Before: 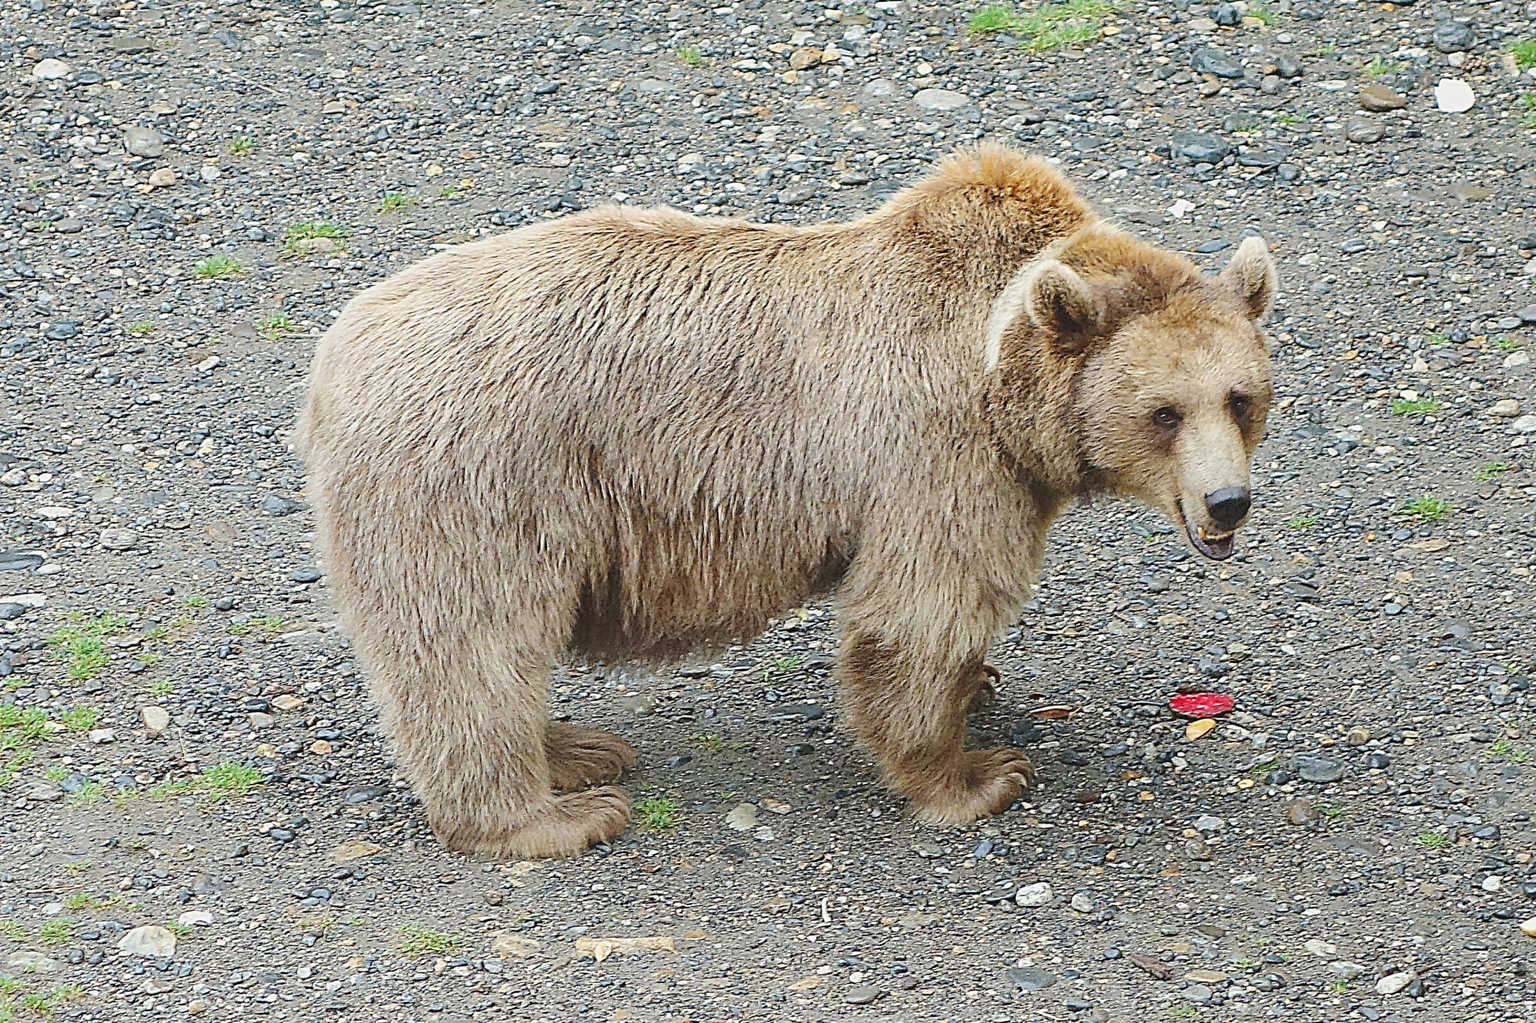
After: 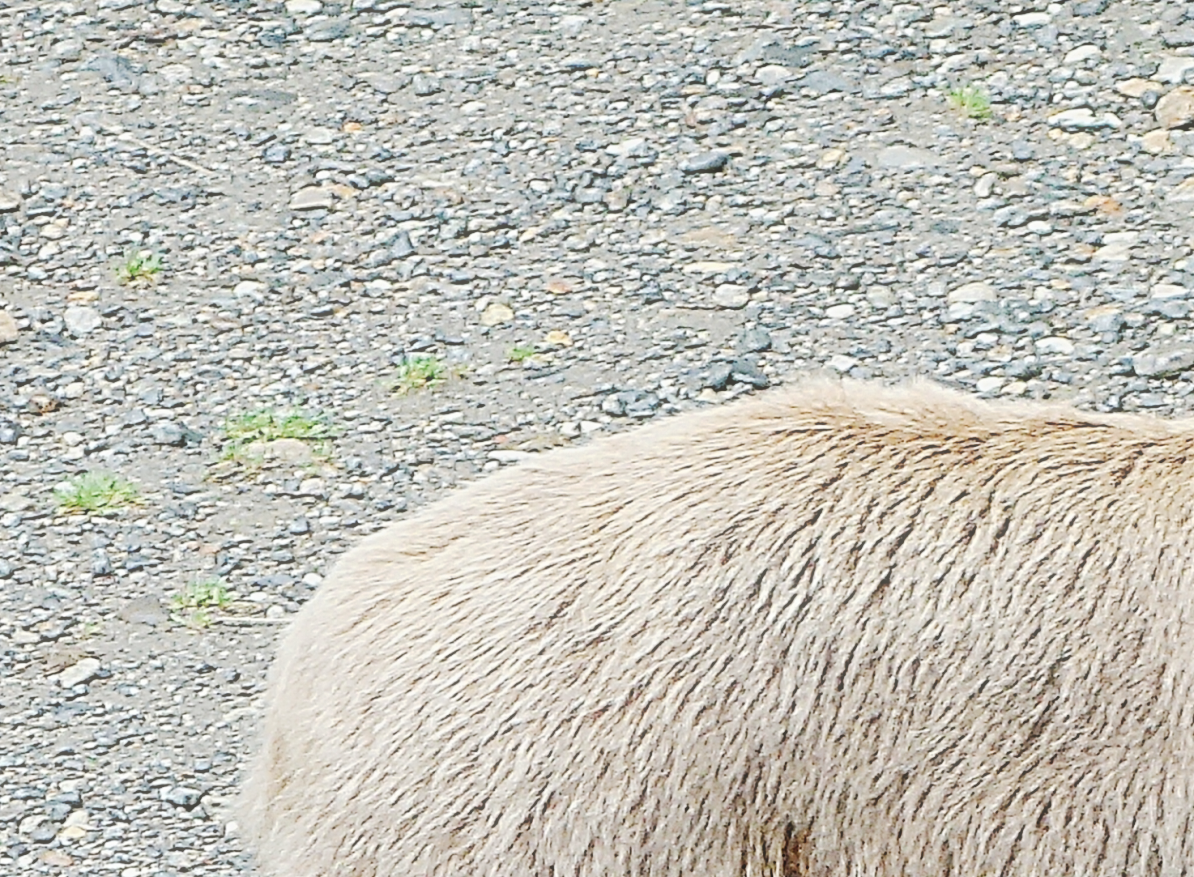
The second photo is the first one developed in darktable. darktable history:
crop and rotate: left 10.817%, top 0.062%, right 47.194%, bottom 53.626%
haze removal: strength -0.1, adaptive false
tone curve: curves: ch0 [(0, 0) (0.003, 0.002) (0.011, 0.006) (0.025, 0.012) (0.044, 0.021) (0.069, 0.027) (0.1, 0.035) (0.136, 0.06) (0.177, 0.108) (0.224, 0.173) (0.277, 0.26) (0.335, 0.353) (0.399, 0.453) (0.468, 0.555) (0.543, 0.641) (0.623, 0.724) (0.709, 0.792) (0.801, 0.857) (0.898, 0.918) (1, 1)], preserve colors none
